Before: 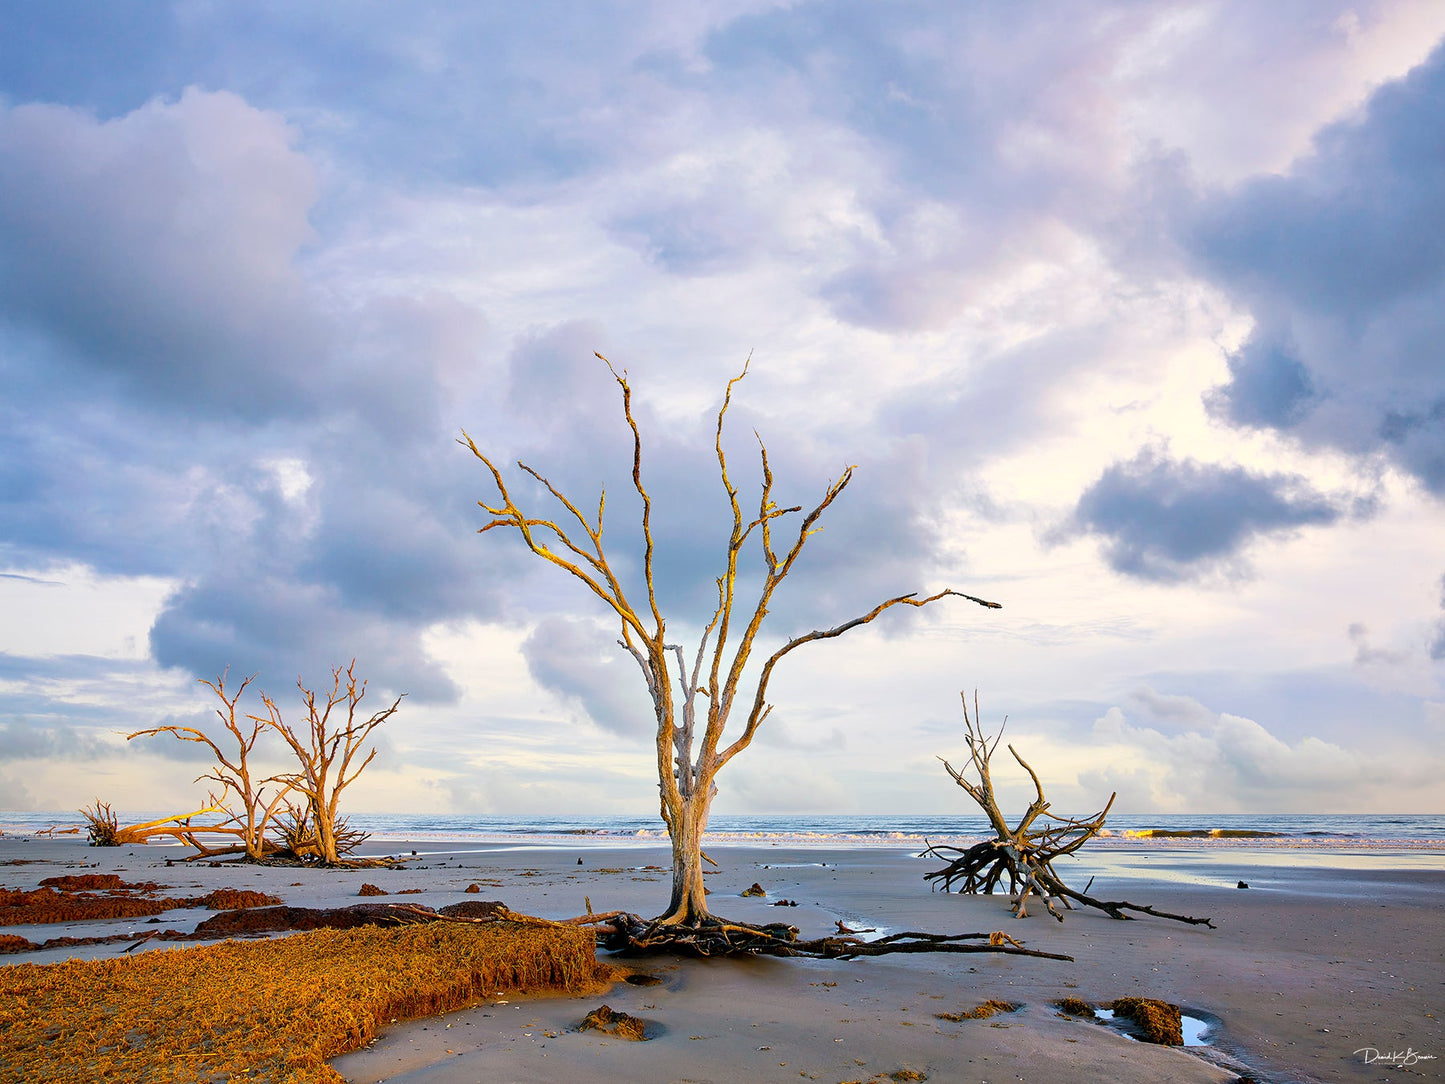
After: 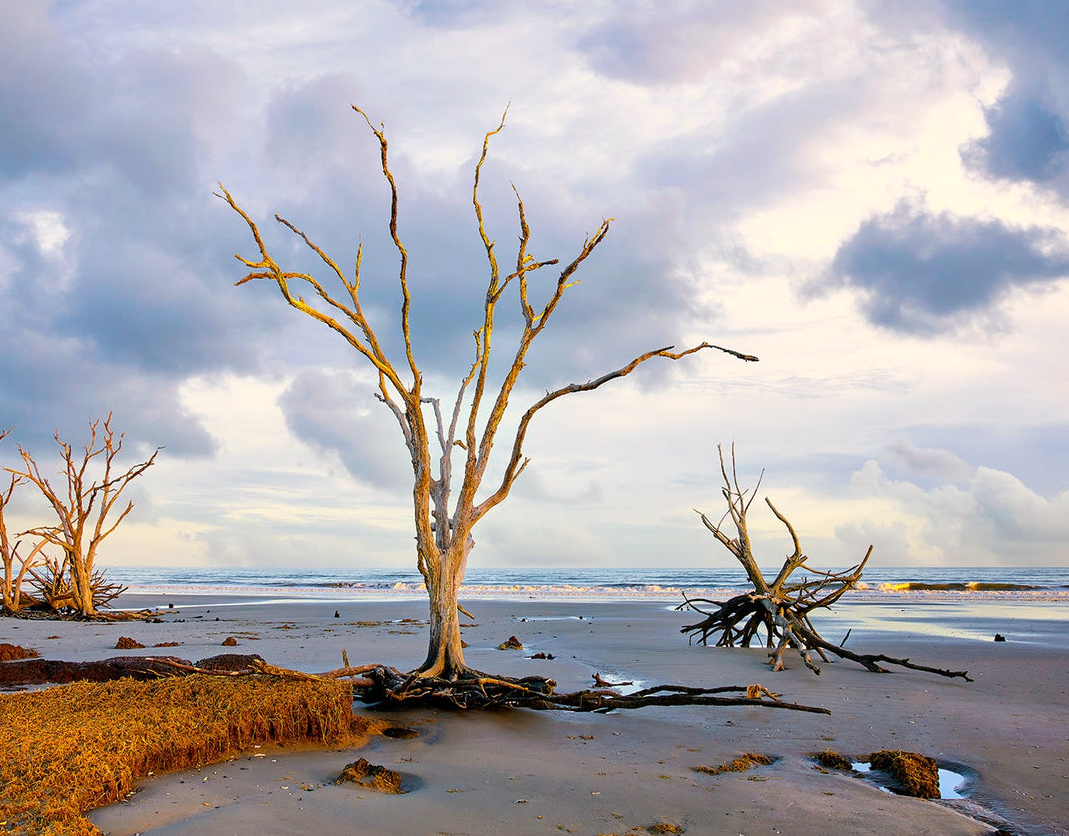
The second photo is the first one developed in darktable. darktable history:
crop: left 16.871%, top 22.857%, right 9.116%
white balance: red 1.009, blue 0.985
